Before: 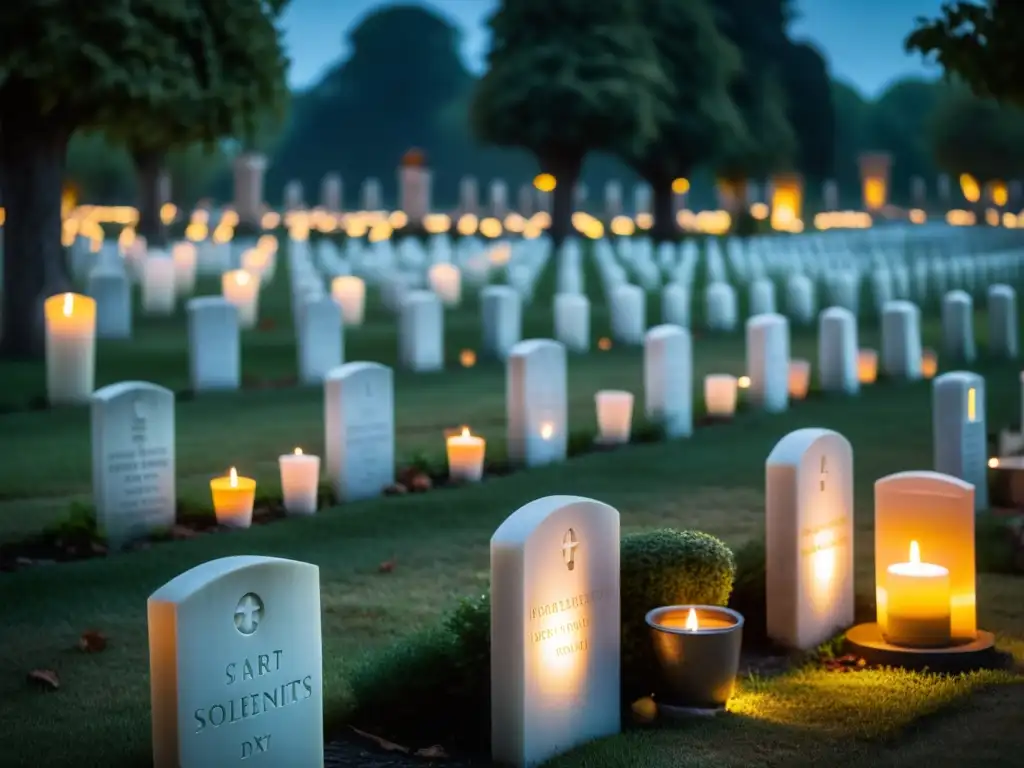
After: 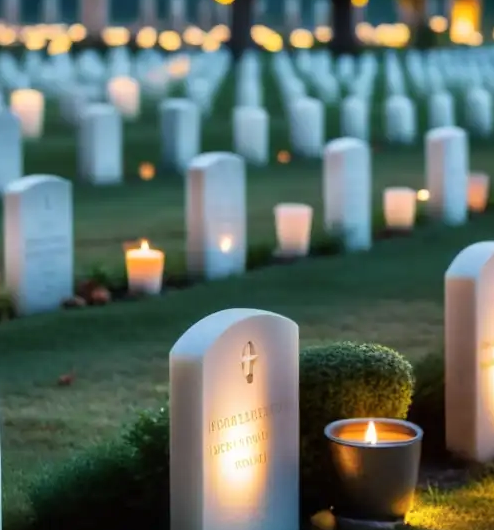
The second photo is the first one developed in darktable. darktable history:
shadows and highlights: shadows 47.89, highlights -42.54, soften with gaussian
crop: left 31.396%, top 24.44%, right 20.349%, bottom 6.536%
